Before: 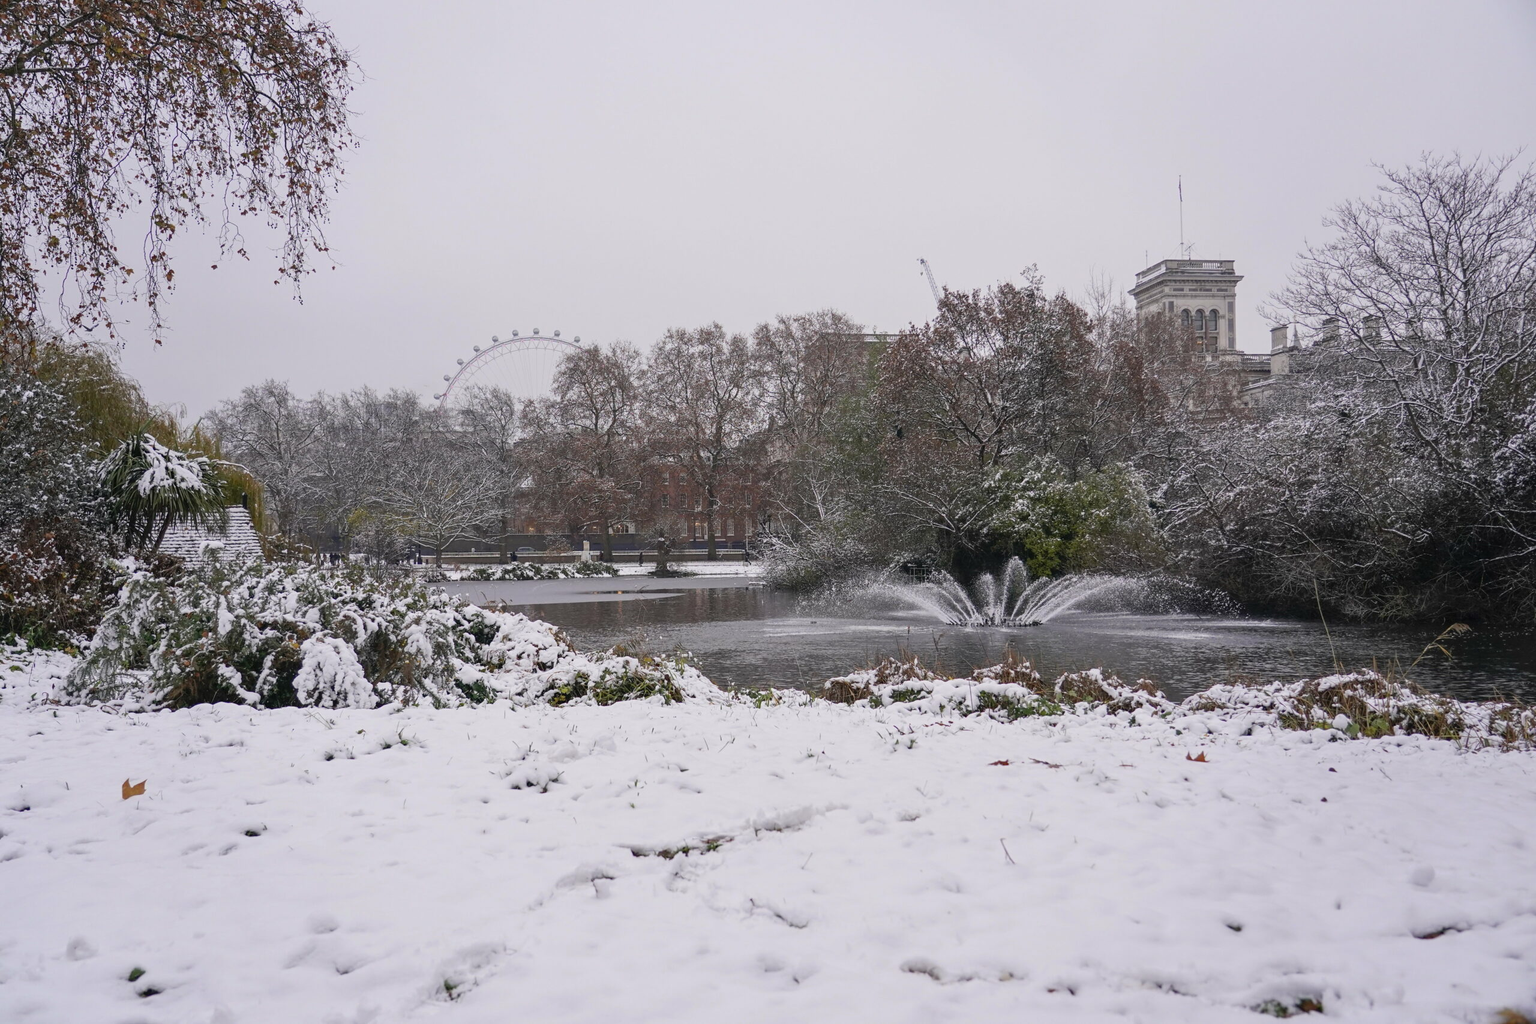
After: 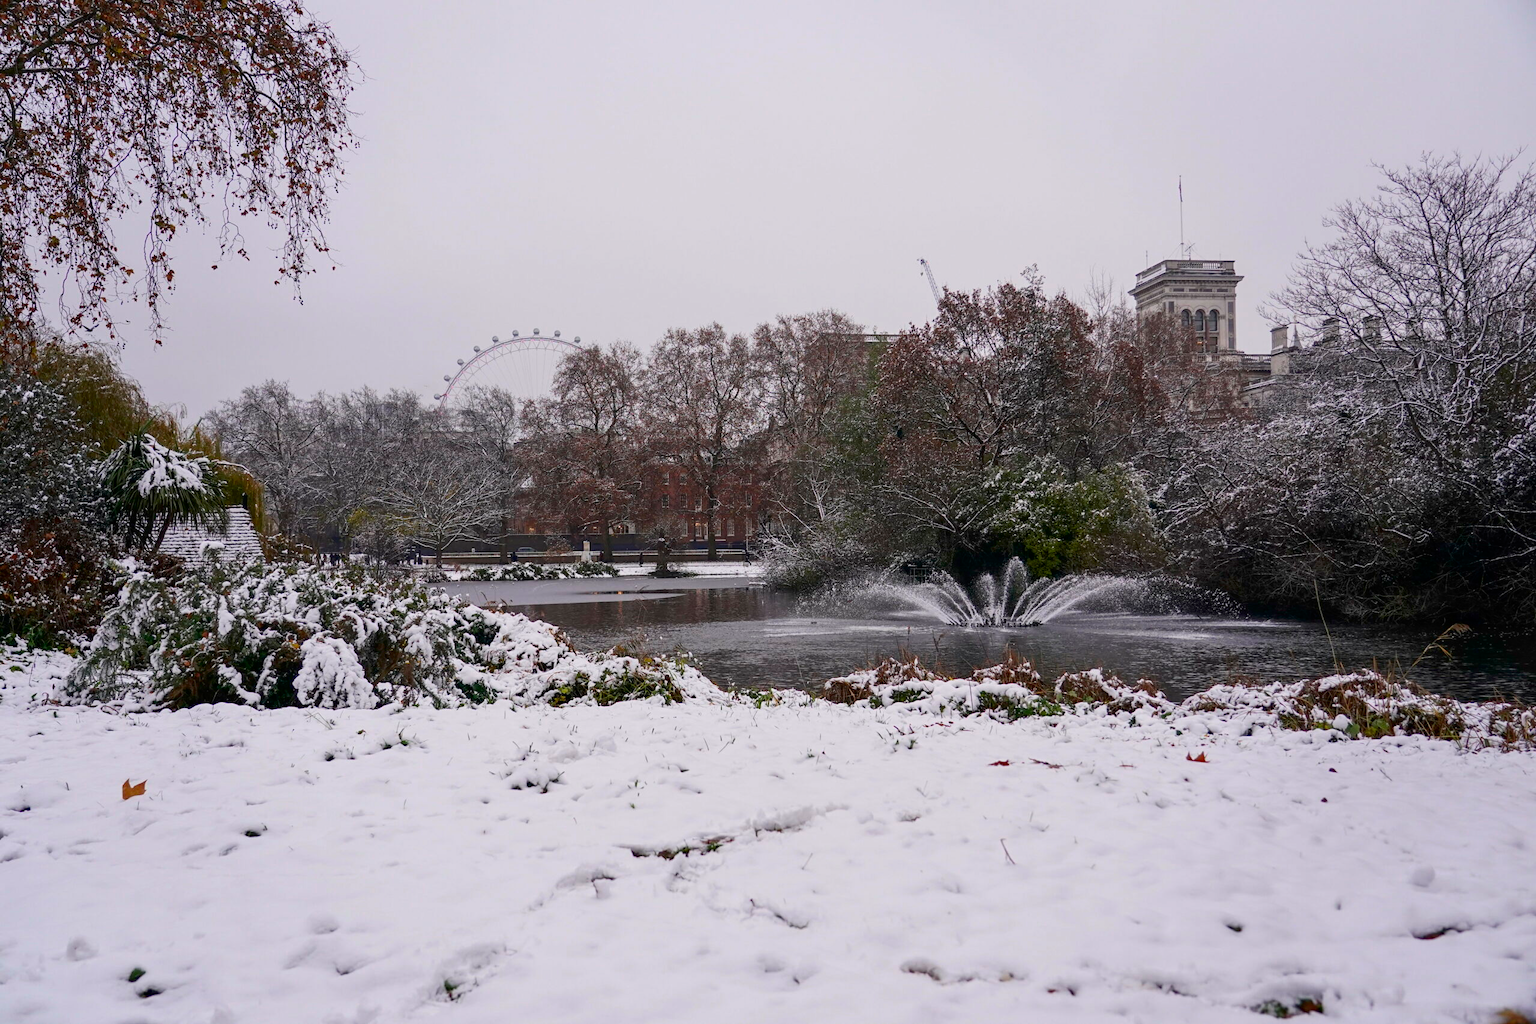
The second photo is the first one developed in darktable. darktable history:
contrast brightness saturation: contrast 0.116, brightness -0.12, saturation 0.196
